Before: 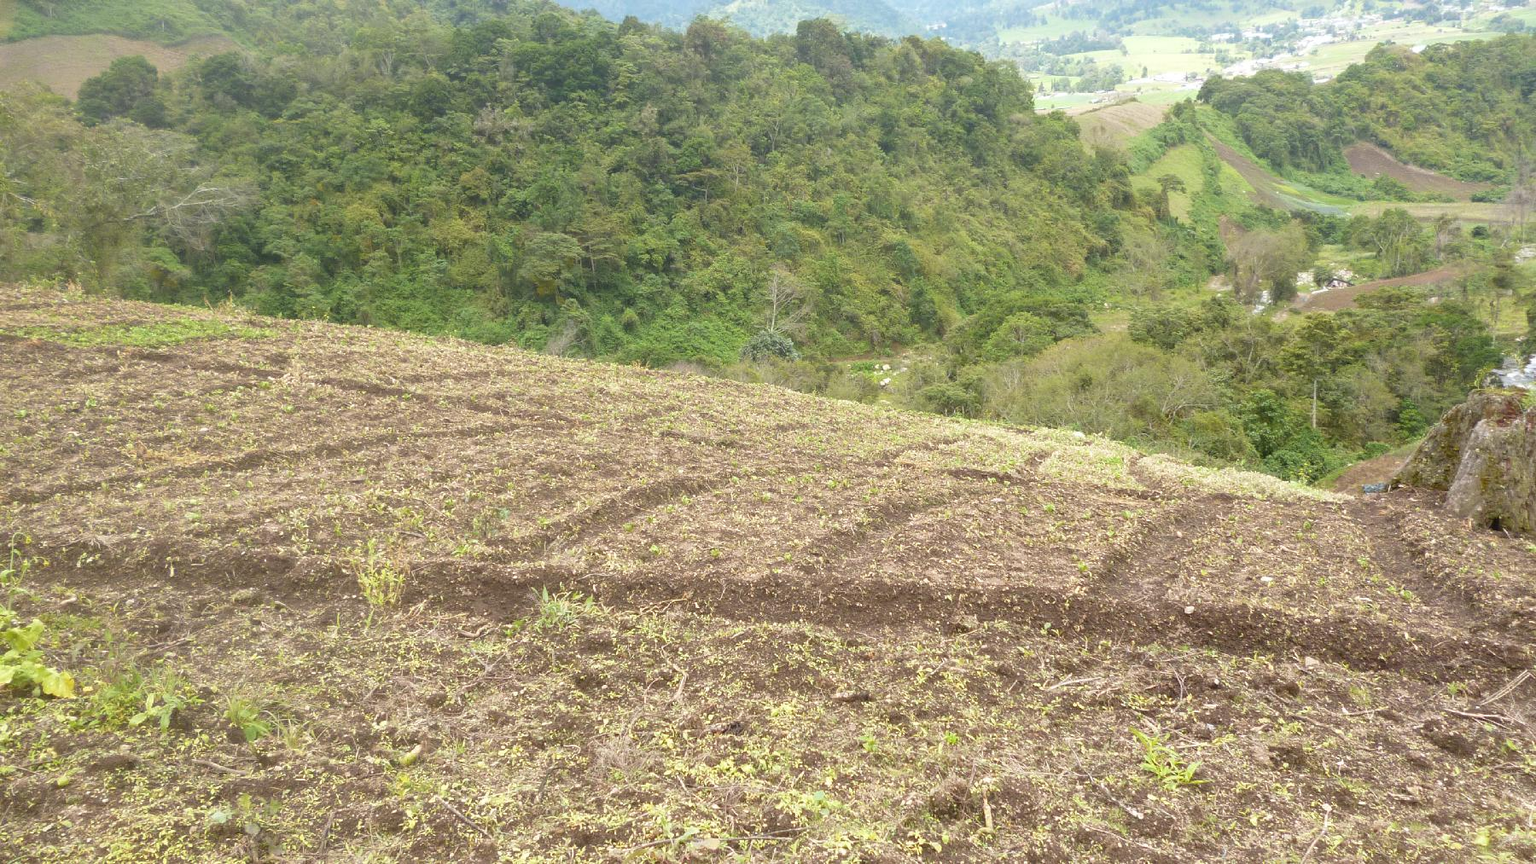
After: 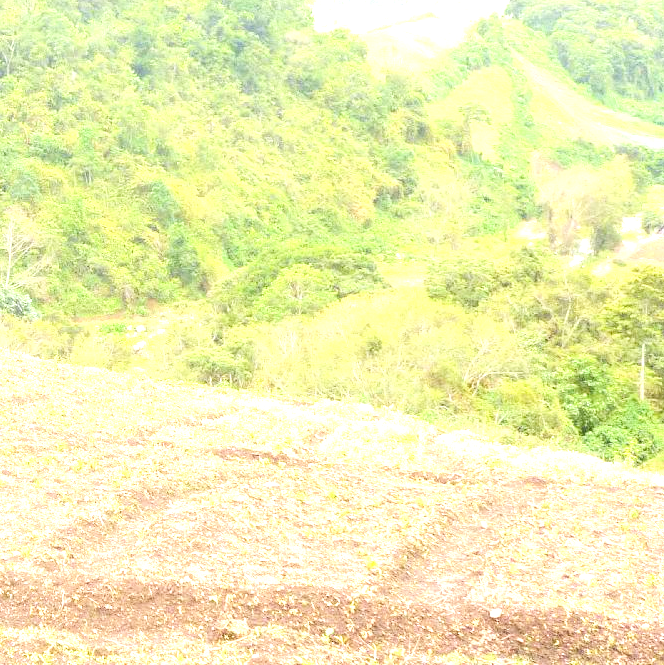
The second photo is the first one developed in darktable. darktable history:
exposure: black level correction 0.001, exposure 1.646 EV, compensate exposure bias true, compensate highlight preservation false
crop and rotate: left 49.936%, top 10.094%, right 13.136%, bottom 24.256%
tone curve: curves: ch0 [(0, 0) (0.004, 0.001) (0.133, 0.16) (0.325, 0.399) (0.475, 0.588) (0.832, 0.903) (1, 1)], color space Lab, linked channels, preserve colors none
